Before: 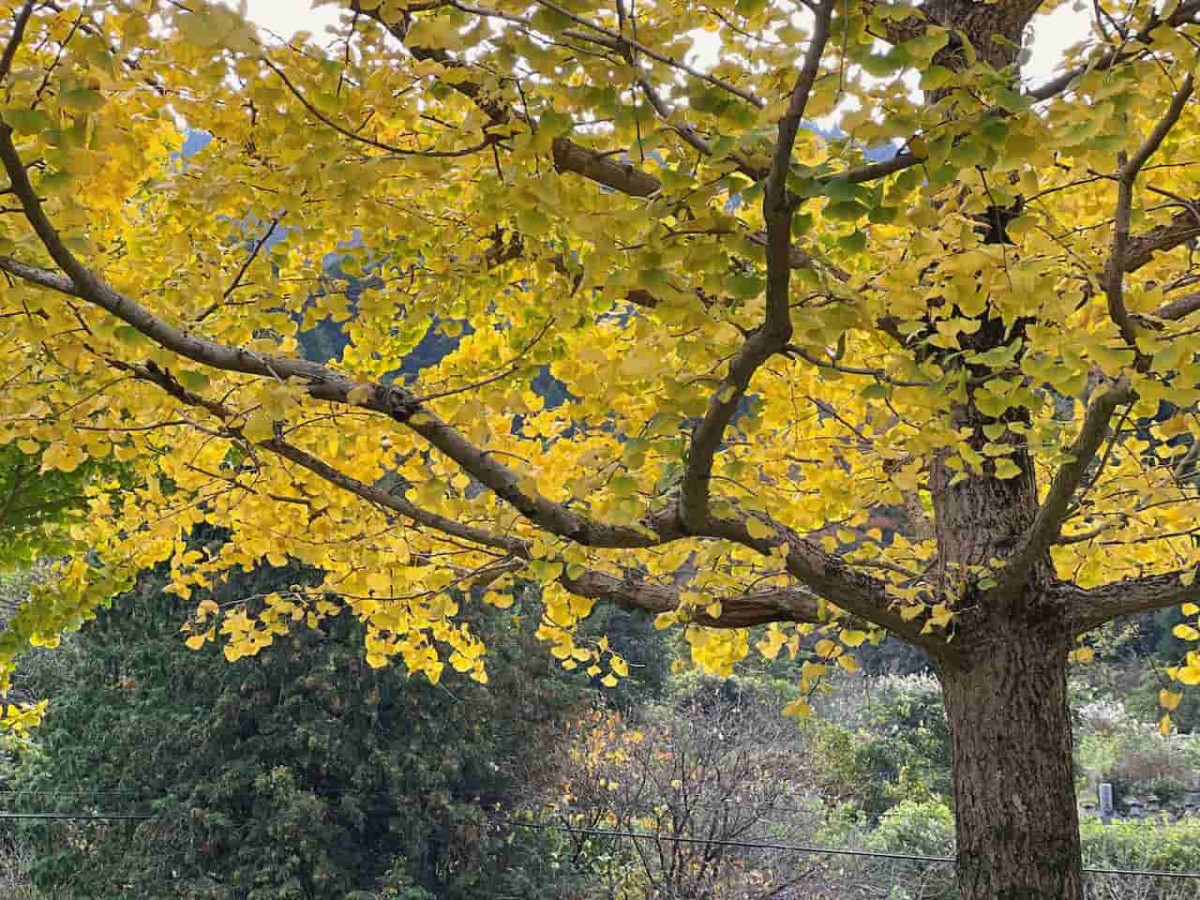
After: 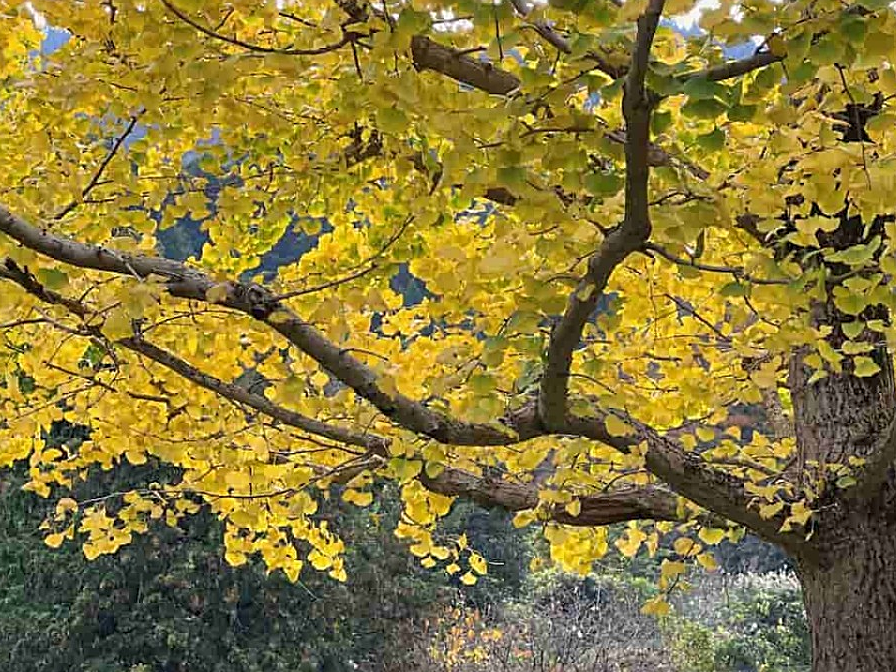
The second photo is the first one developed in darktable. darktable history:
sharpen: on, module defaults
color zones: curves: ch0 [(0.068, 0.464) (0.25, 0.5) (0.48, 0.508) (0.75, 0.536) (0.886, 0.476) (0.967, 0.456)]; ch1 [(0.066, 0.456) (0.25, 0.5) (0.616, 0.508) (0.746, 0.56) (0.934, 0.444)]
crop and rotate: left 11.831%, top 11.346%, right 13.429%, bottom 13.899%
